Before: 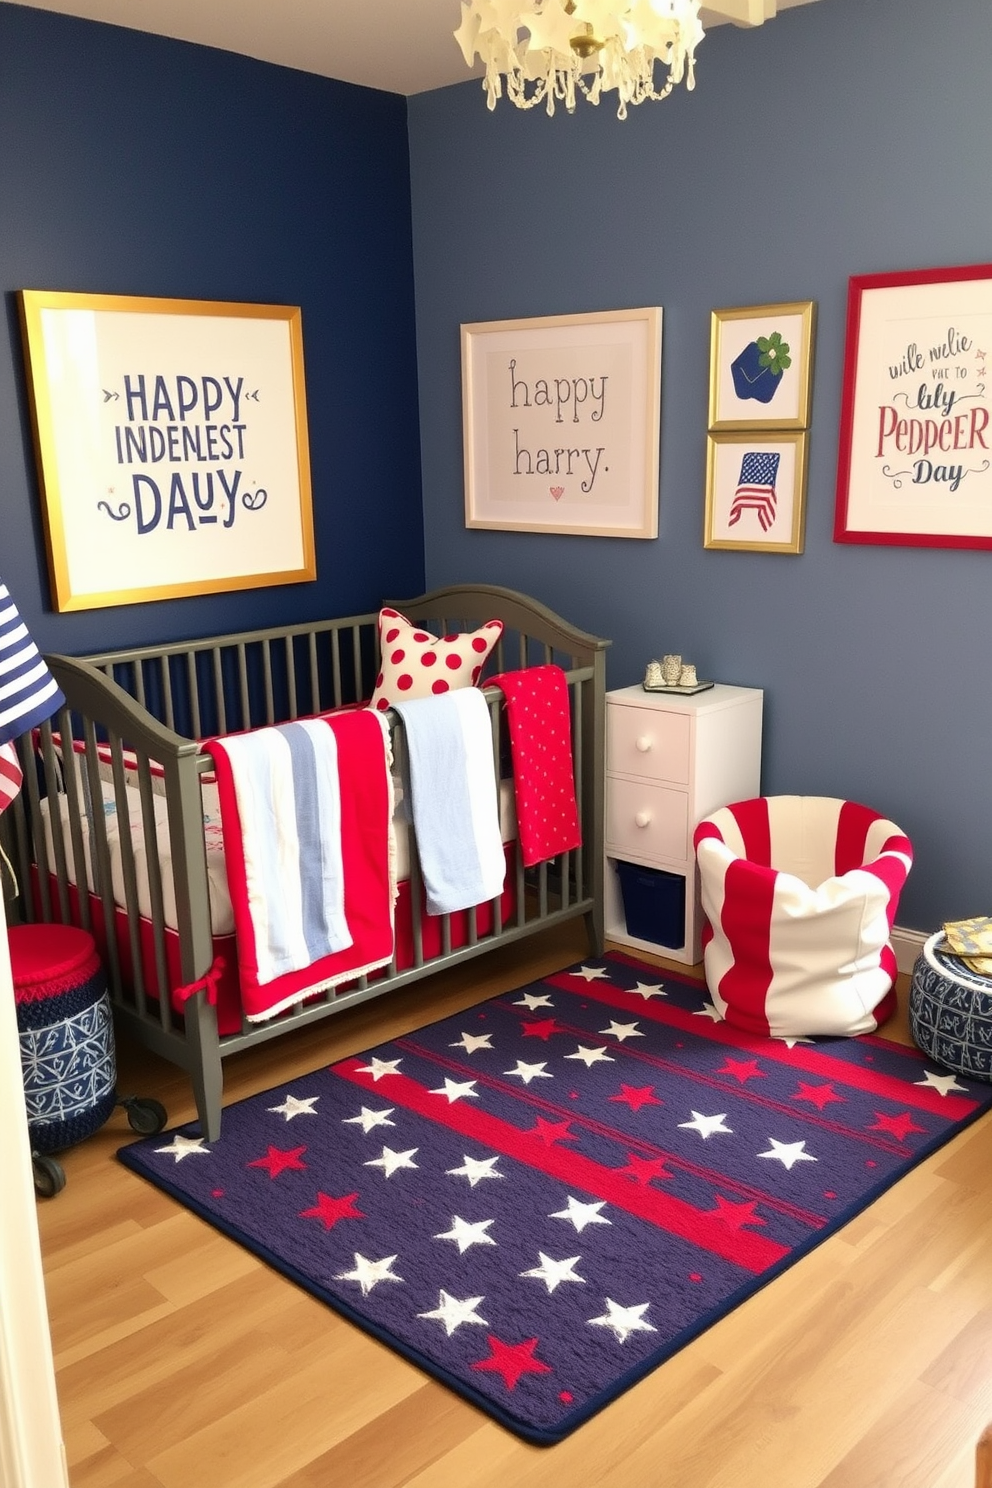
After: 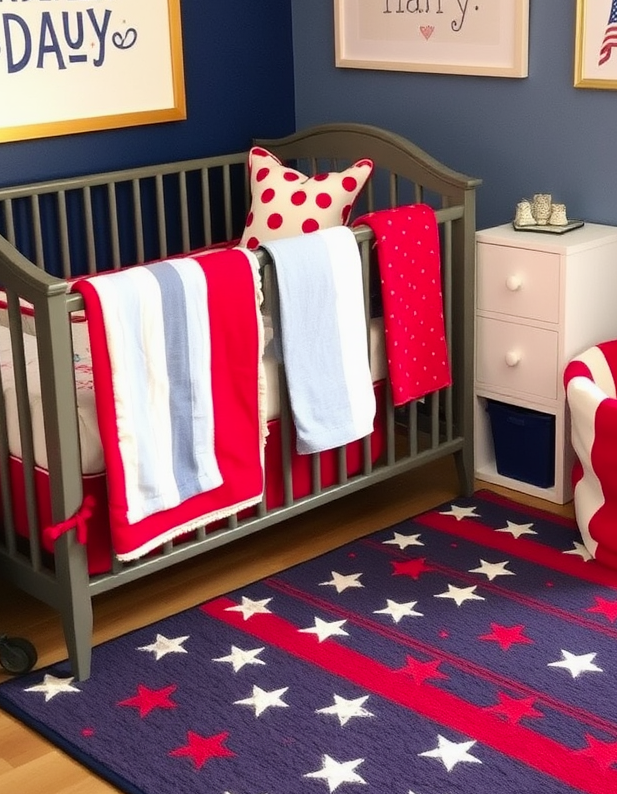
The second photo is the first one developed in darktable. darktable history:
base curve: curves: ch0 [(0, 0) (0.283, 0.295) (1, 1)], preserve colors none
crop: left 13.162%, top 31.008%, right 24.573%, bottom 15.586%
contrast brightness saturation: contrast -0.011, brightness -0.013, saturation 0.039
